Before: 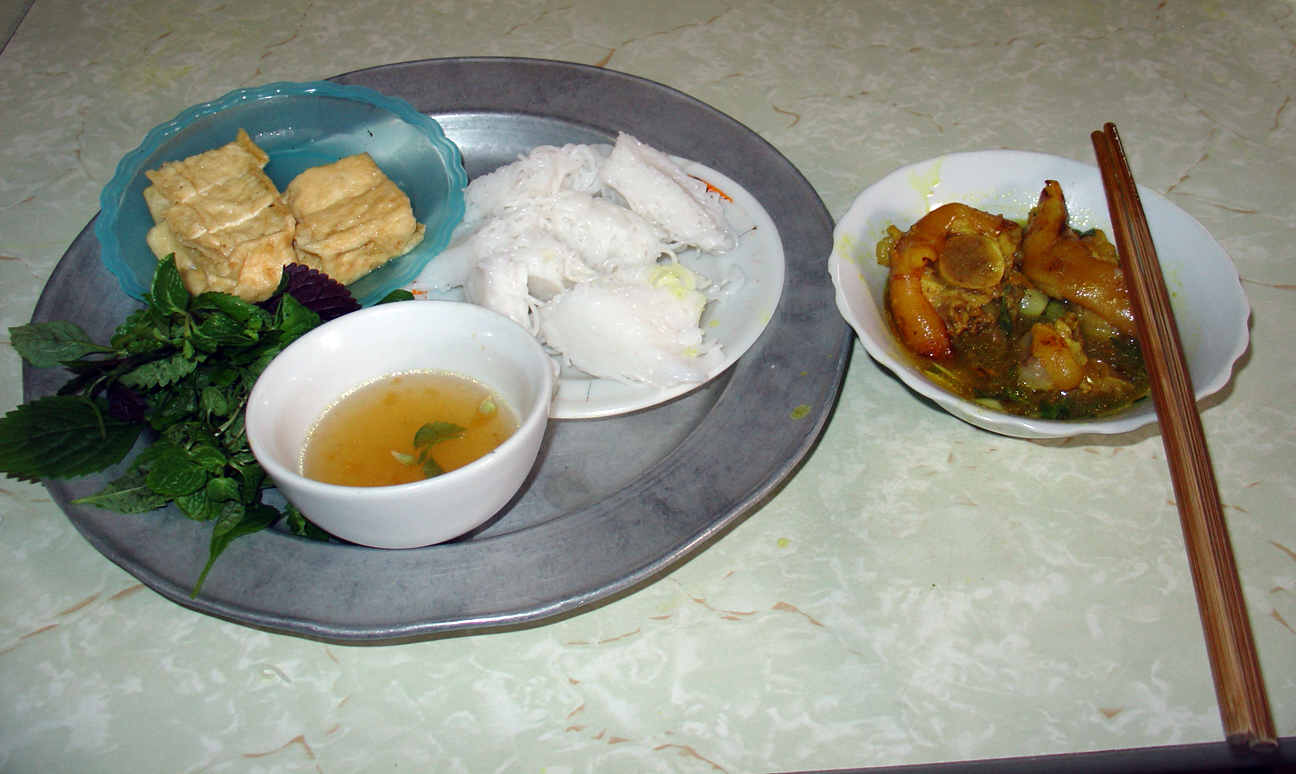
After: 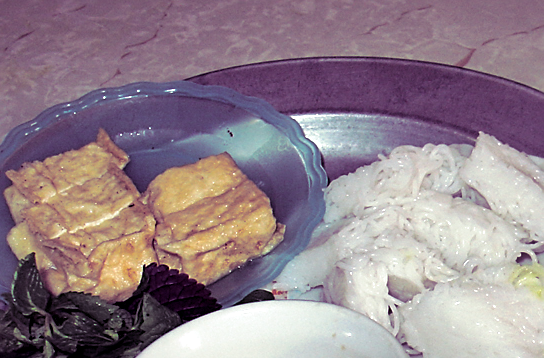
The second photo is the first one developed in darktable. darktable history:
crop and rotate: left 10.817%, top 0.062%, right 47.194%, bottom 53.626%
contrast equalizer: octaves 7, y [[0.6 ×6], [0.55 ×6], [0 ×6], [0 ×6], [0 ×6]], mix 0.3
shadows and highlights: highlights color adjustment 0%, soften with gaussian
sharpen: on, module defaults
split-toning: shadows › hue 277.2°, shadows › saturation 0.74
